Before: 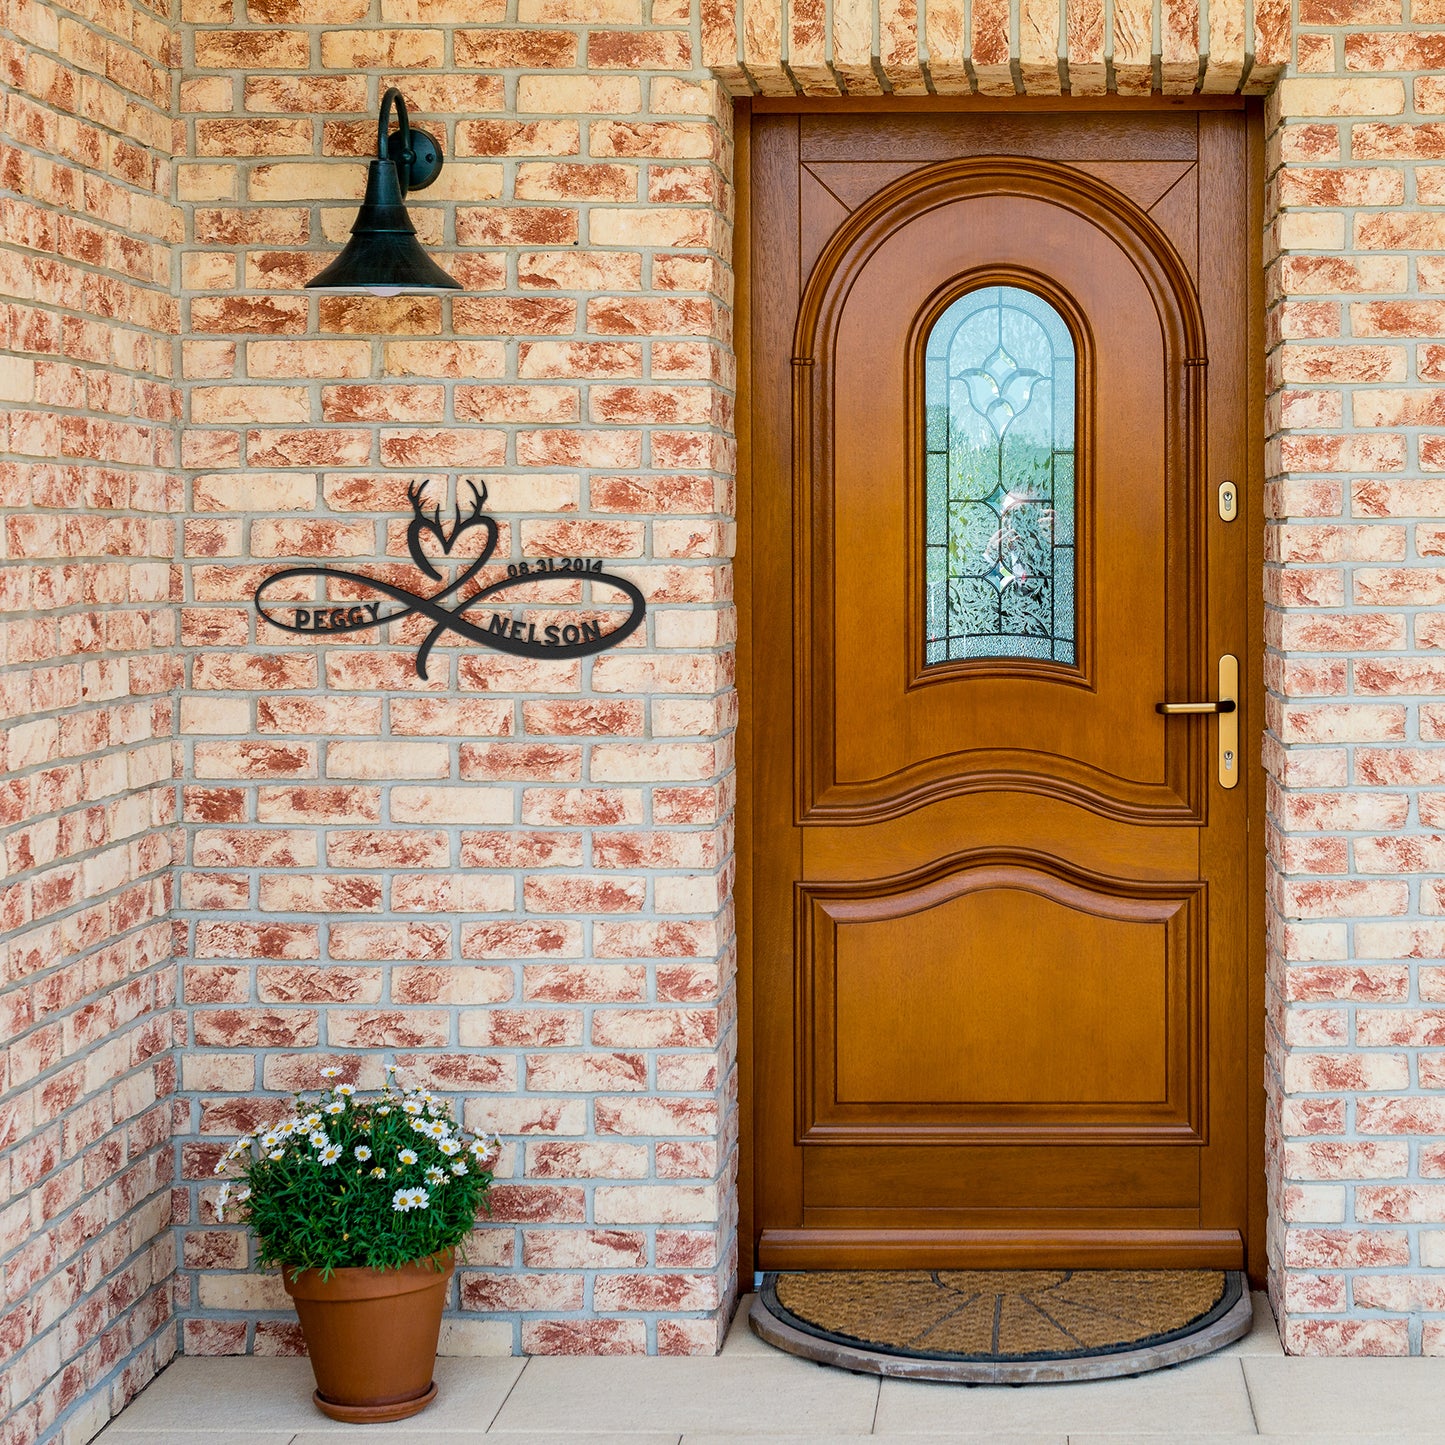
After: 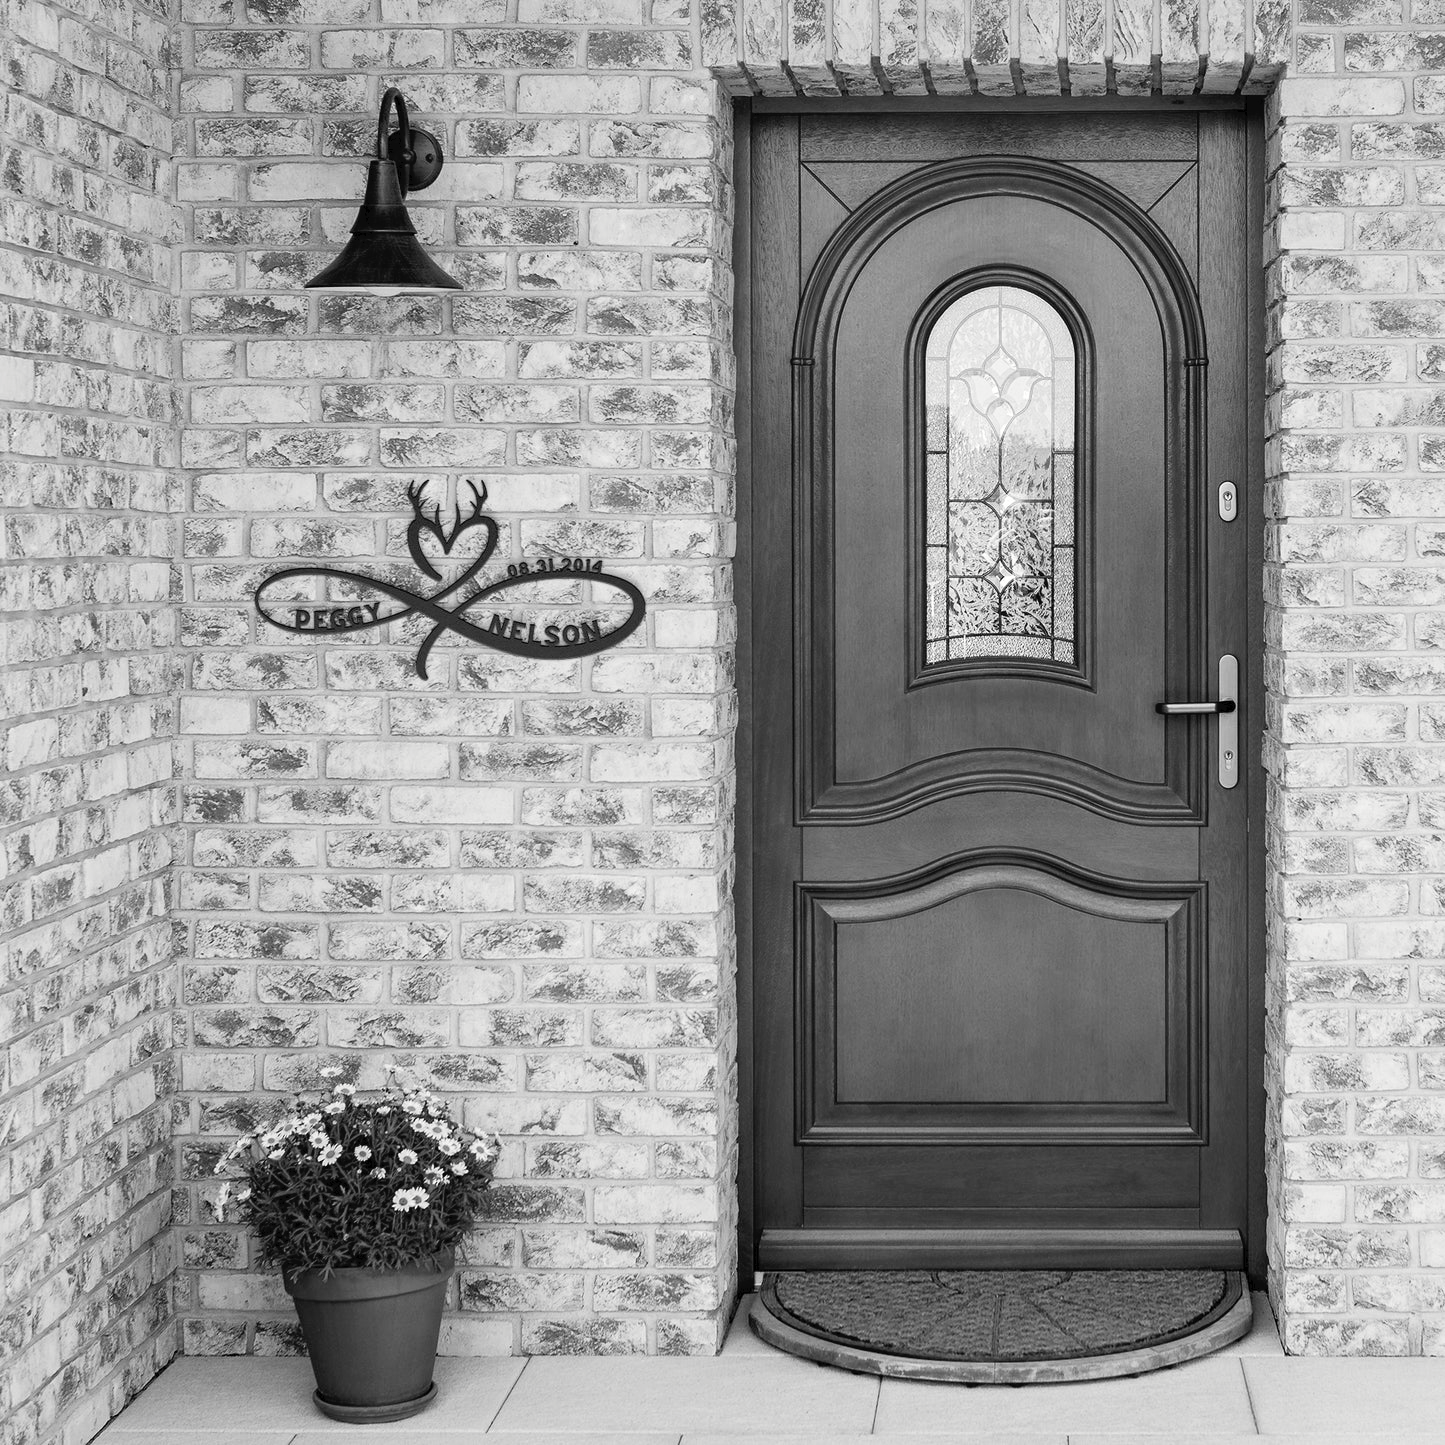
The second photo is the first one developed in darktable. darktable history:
tone curve: curves: ch0 [(0, 0) (0.003, 0.032) (0.011, 0.033) (0.025, 0.036) (0.044, 0.046) (0.069, 0.069) (0.1, 0.108) (0.136, 0.157) (0.177, 0.208) (0.224, 0.256) (0.277, 0.313) (0.335, 0.379) (0.399, 0.444) (0.468, 0.514) (0.543, 0.595) (0.623, 0.687) (0.709, 0.772) (0.801, 0.854) (0.898, 0.933) (1, 1)], preserve colors none
color look up table: target L [85.98, 98.62, 82.05, 82.41, 80.6, 74.05, 68.49, 48.84, 38.24, 41.83, 36.85, 19.87, 8.584, 200.73, 65.87, 82.05, 74.05, 68.49, 58.12, 68.12, 59.79, 69.98, 55.28, 50.43, 48.04, 32.32, 20.33, 26.8, 3.321, 91.29, 88.12, 74.78, 80.6, 72.21, 84.2, 80.24, 58.64, 44.82, 42.1, 28.85, 23.22, 40.73, 6.319, 84.91, 86.7, 67, 85.98, 45.09, 40.73], target a [-0.001, -0.099, 0 ×6, -0.001, 0.001, 0.001, 0 ×7, 0.001, 0, 0, 0, 0.001, 0, -0.001, 0 ×5, -0.001, 0, 0, -0.001, 0, 0, 0.001, -0.001, 0.001, 0 ×5, -0.002, 0, -0.001, 0.001, 0], target b [0.002, 1.217, 0.001 ×5, -0.004, 0.013, -0.003, -0.003, -0.002, -0.002, -0.001, 0.001 ×4, -0.004, 0.001, 0.001, 0.001, -0.004, 0.001, 0.015, -0.003, 0.001, -0.002, 0.002, 0, 0.001, 0.001, 0.001, 0.021, 0.001, 0.001, -0.004, 0.014, -0.003, -0.003, -0.002, -0.003, -0.001, 0.001, 0.024, 0.001, 0.002, -0.004, -0.003], num patches 49
